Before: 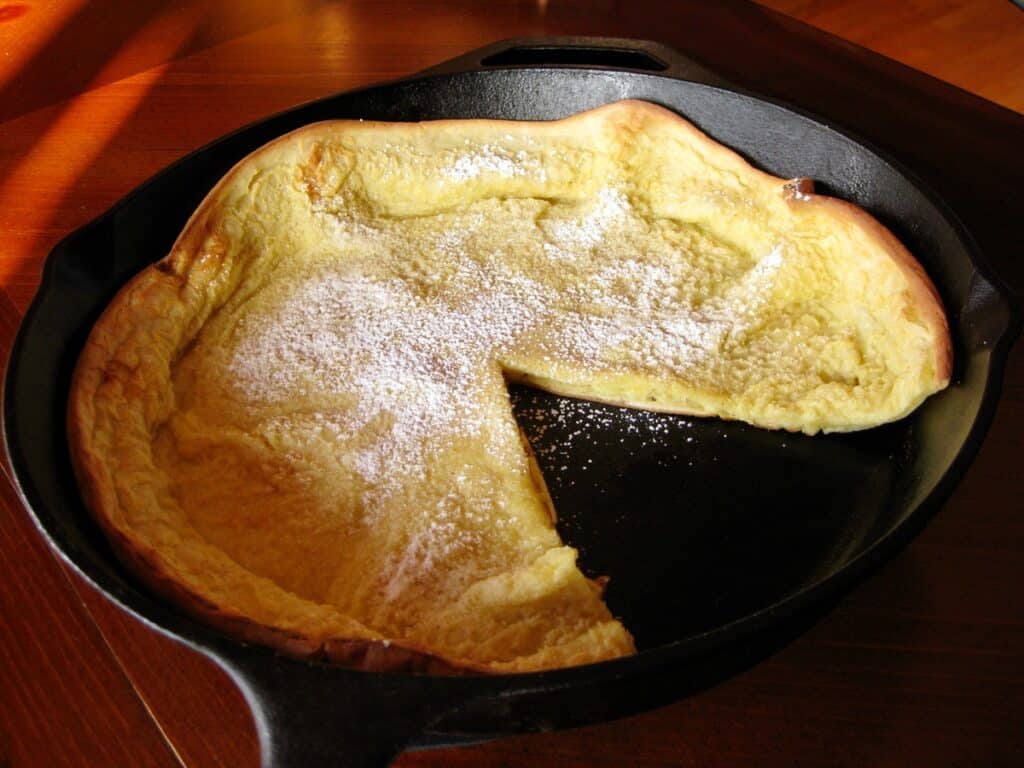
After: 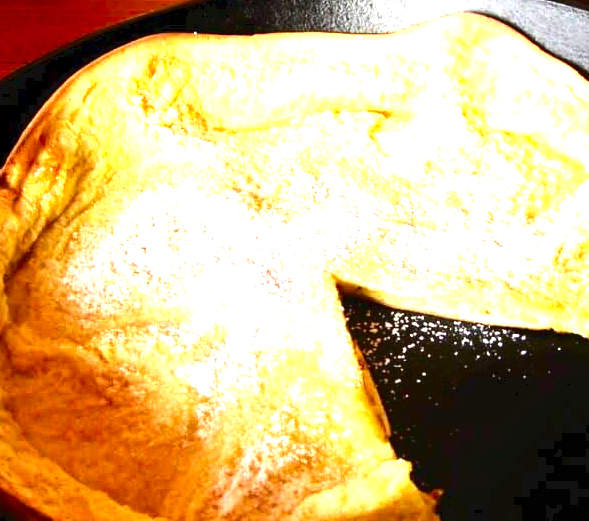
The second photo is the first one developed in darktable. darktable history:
local contrast: mode bilateral grid, contrast 21, coarseness 49, detail 120%, midtone range 0.2
tone curve: curves: ch0 [(0, 0) (0.003, 0.051) (0.011, 0.054) (0.025, 0.056) (0.044, 0.07) (0.069, 0.092) (0.1, 0.119) (0.136, 0.149) (0.177, 0.189) (0.224, 0.231) (0.277, 0.278) (0.335, 0.329) (0.399, 0.386) (0.468, 0.454) (0.543, 0.524) (0.623, 0.603) (0.709, 0.687) (0.801, 0.776) (0.898, 0.878) (1, 1)], color space Lab, independent channels, preserve colors none
exposure: black level correction 0.001, exposure 1.814 EV, compensate highlight preservation false
contrast brightness saturation: contrast 0.202, brightness -0.11, saturation 0.103
crop: left 16.253%, top 11.449%, right 26.152%, bottom 20.657%
